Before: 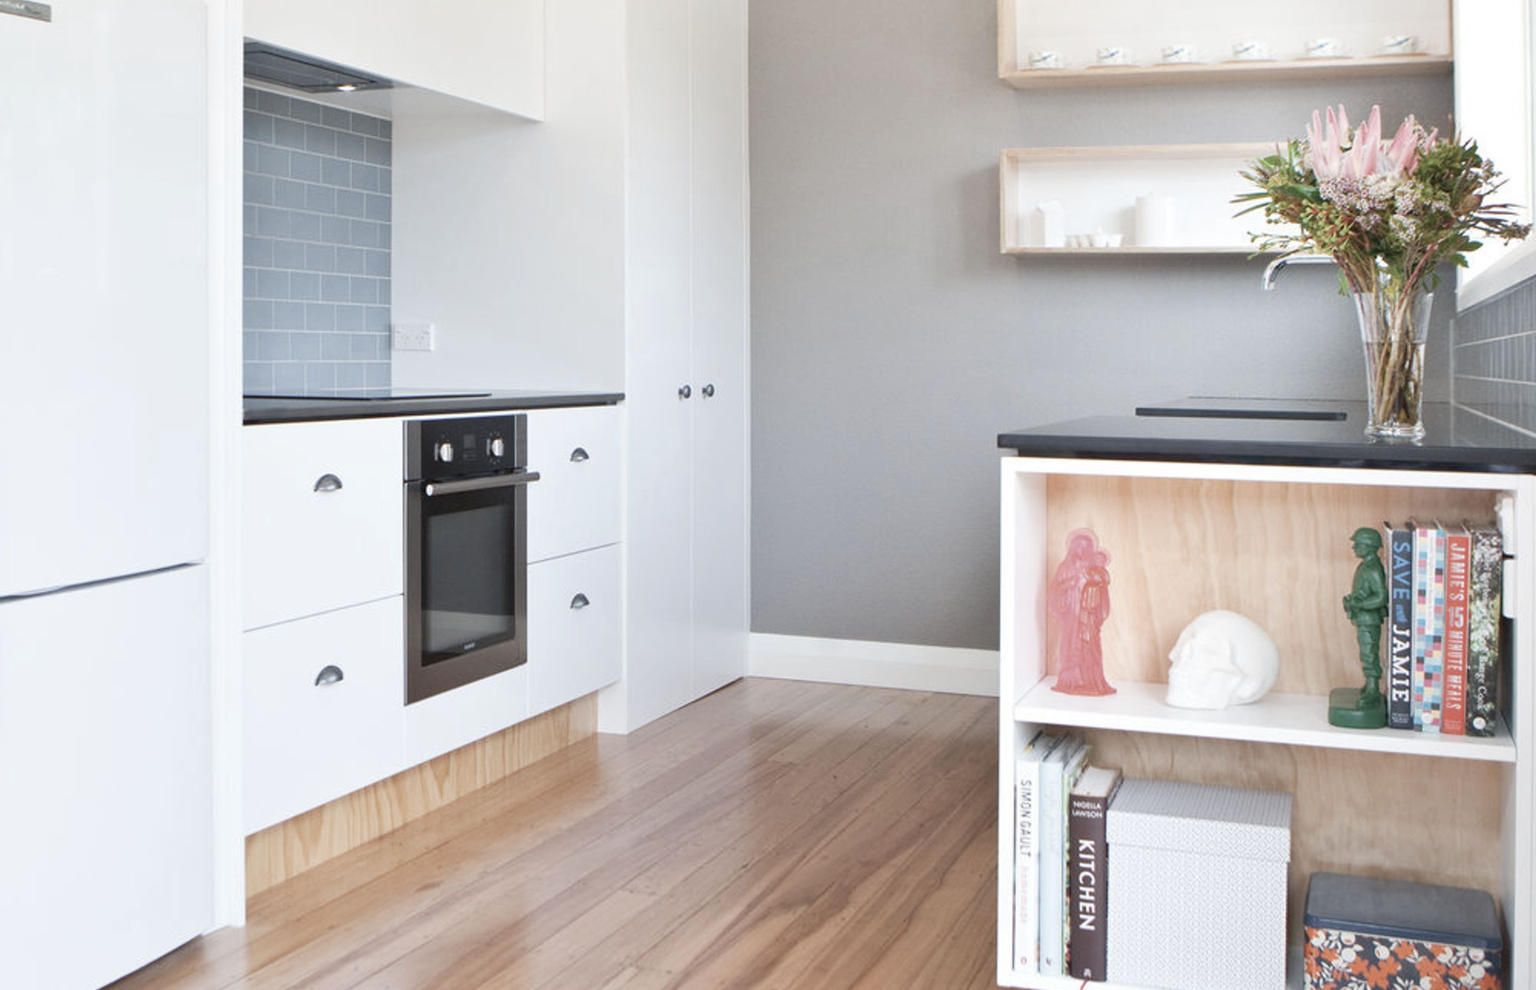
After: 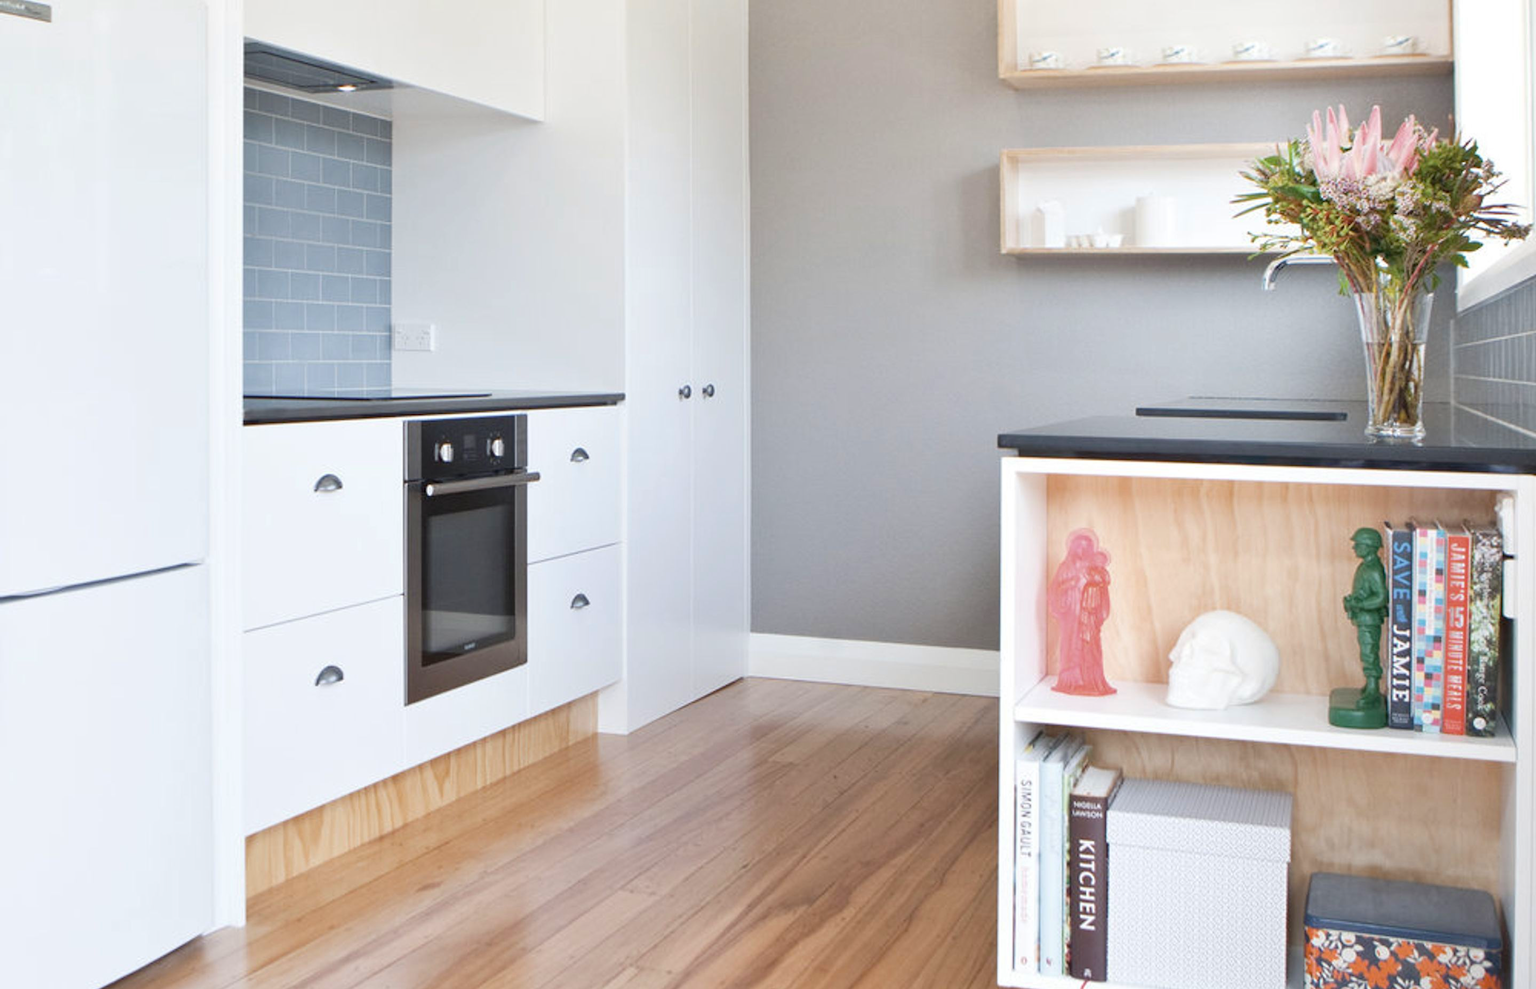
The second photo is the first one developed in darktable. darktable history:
color balance rgb: linear chroma grading › global chroma 14.749%, perceptual saturation grading › global saturation 19.563%
